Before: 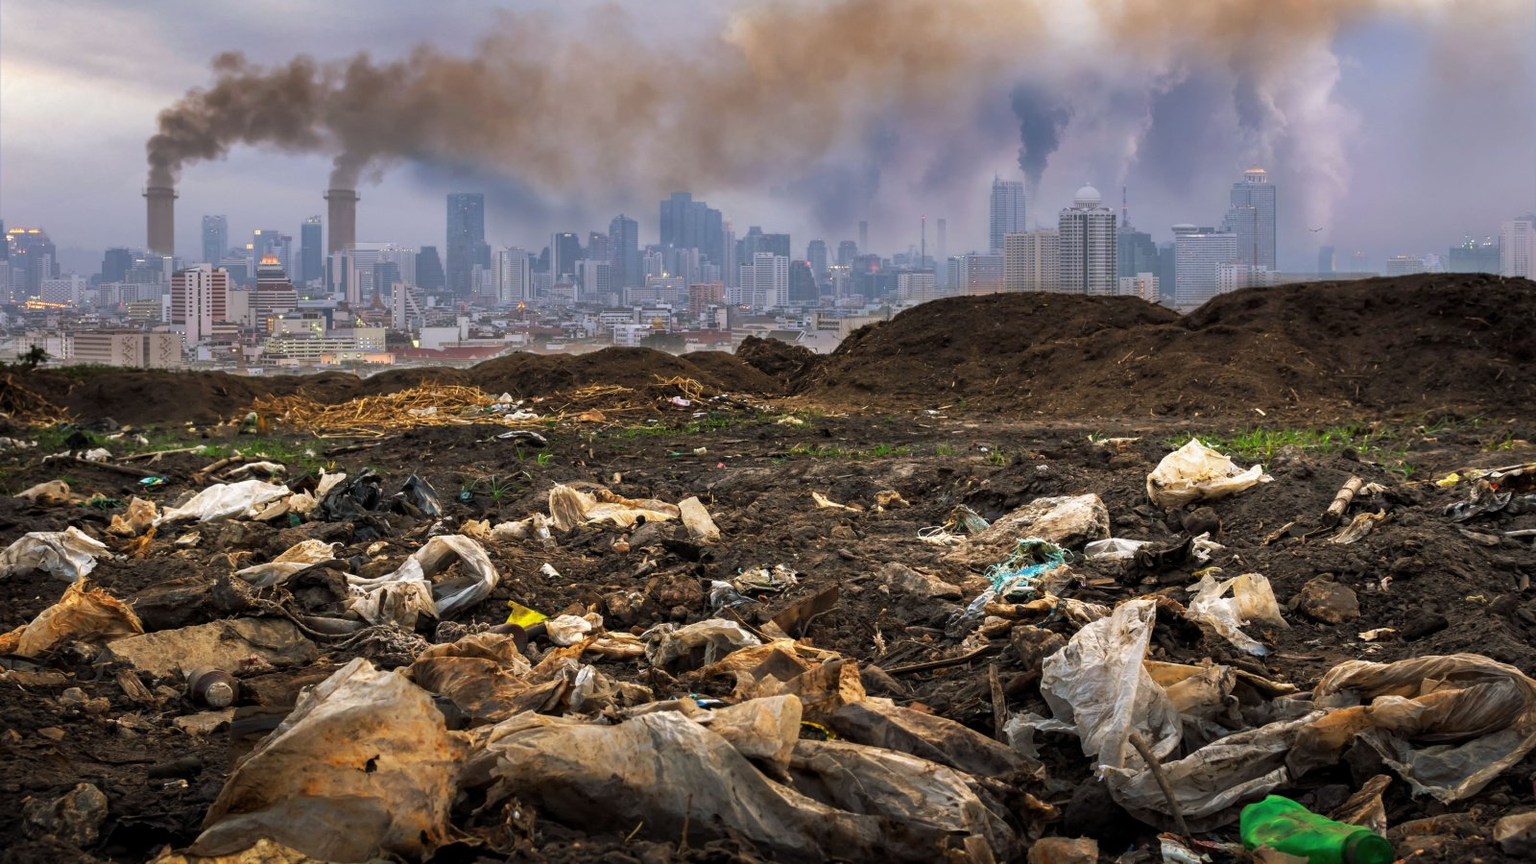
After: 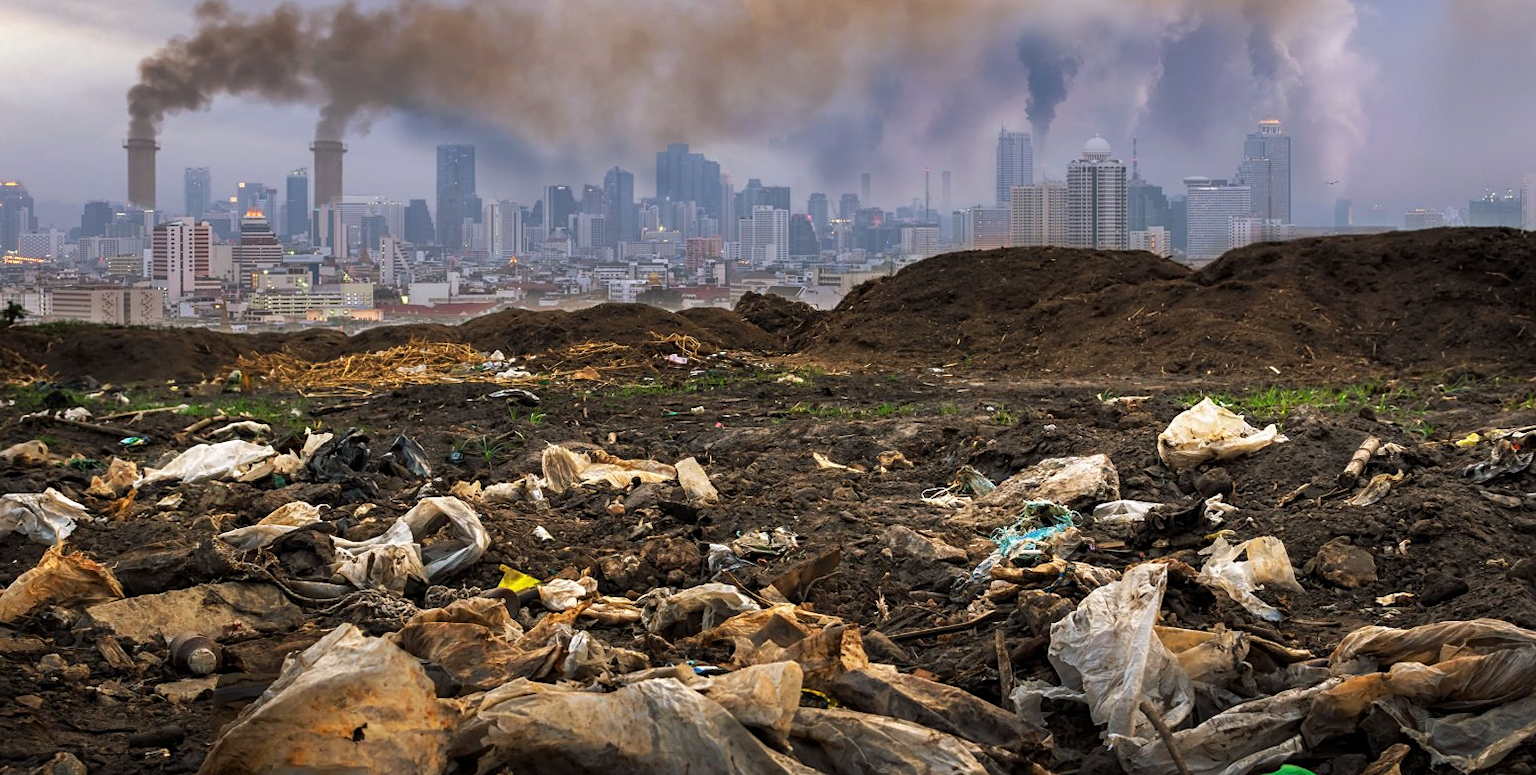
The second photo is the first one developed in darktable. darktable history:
crop: left 1.507%, top 6.147%, right 1.379%, bottom 6.637%
sharpen: amount 0.2
